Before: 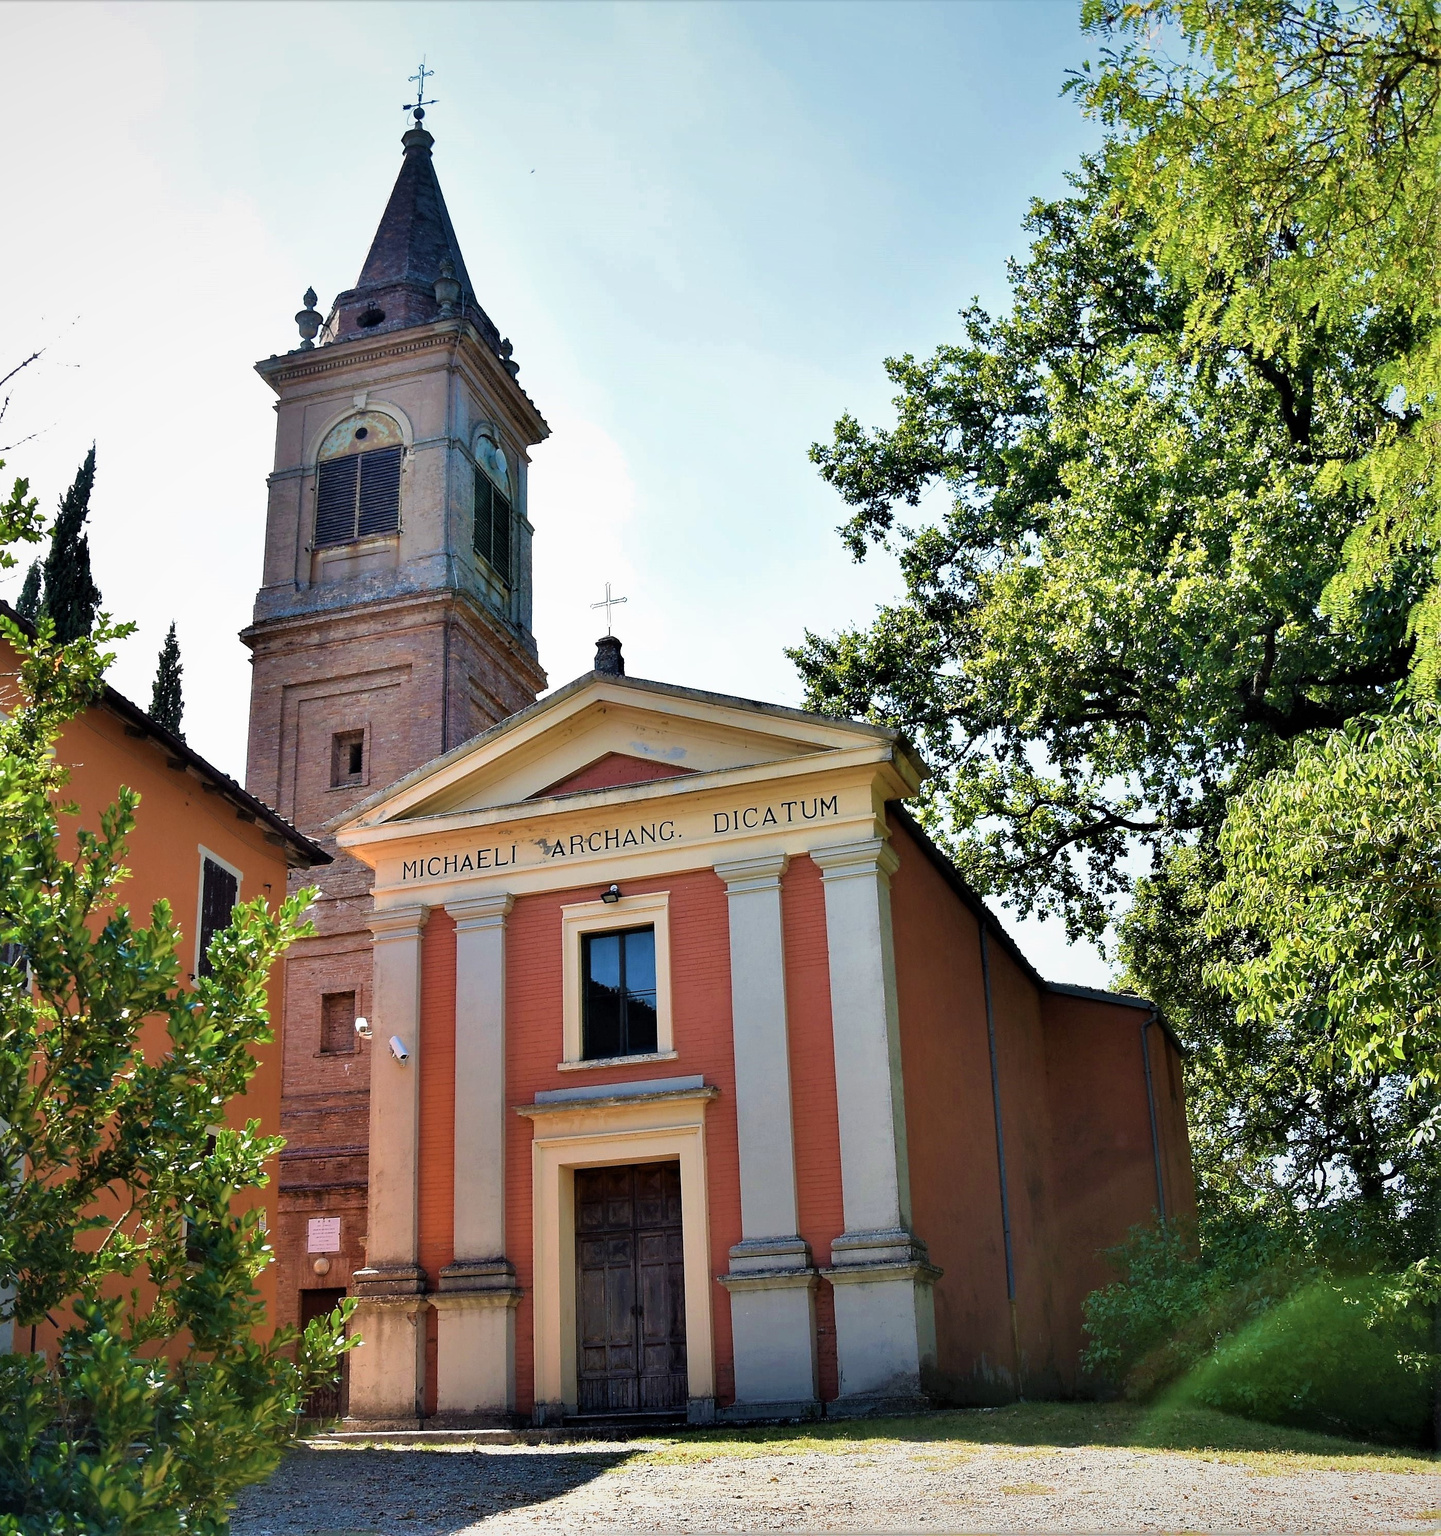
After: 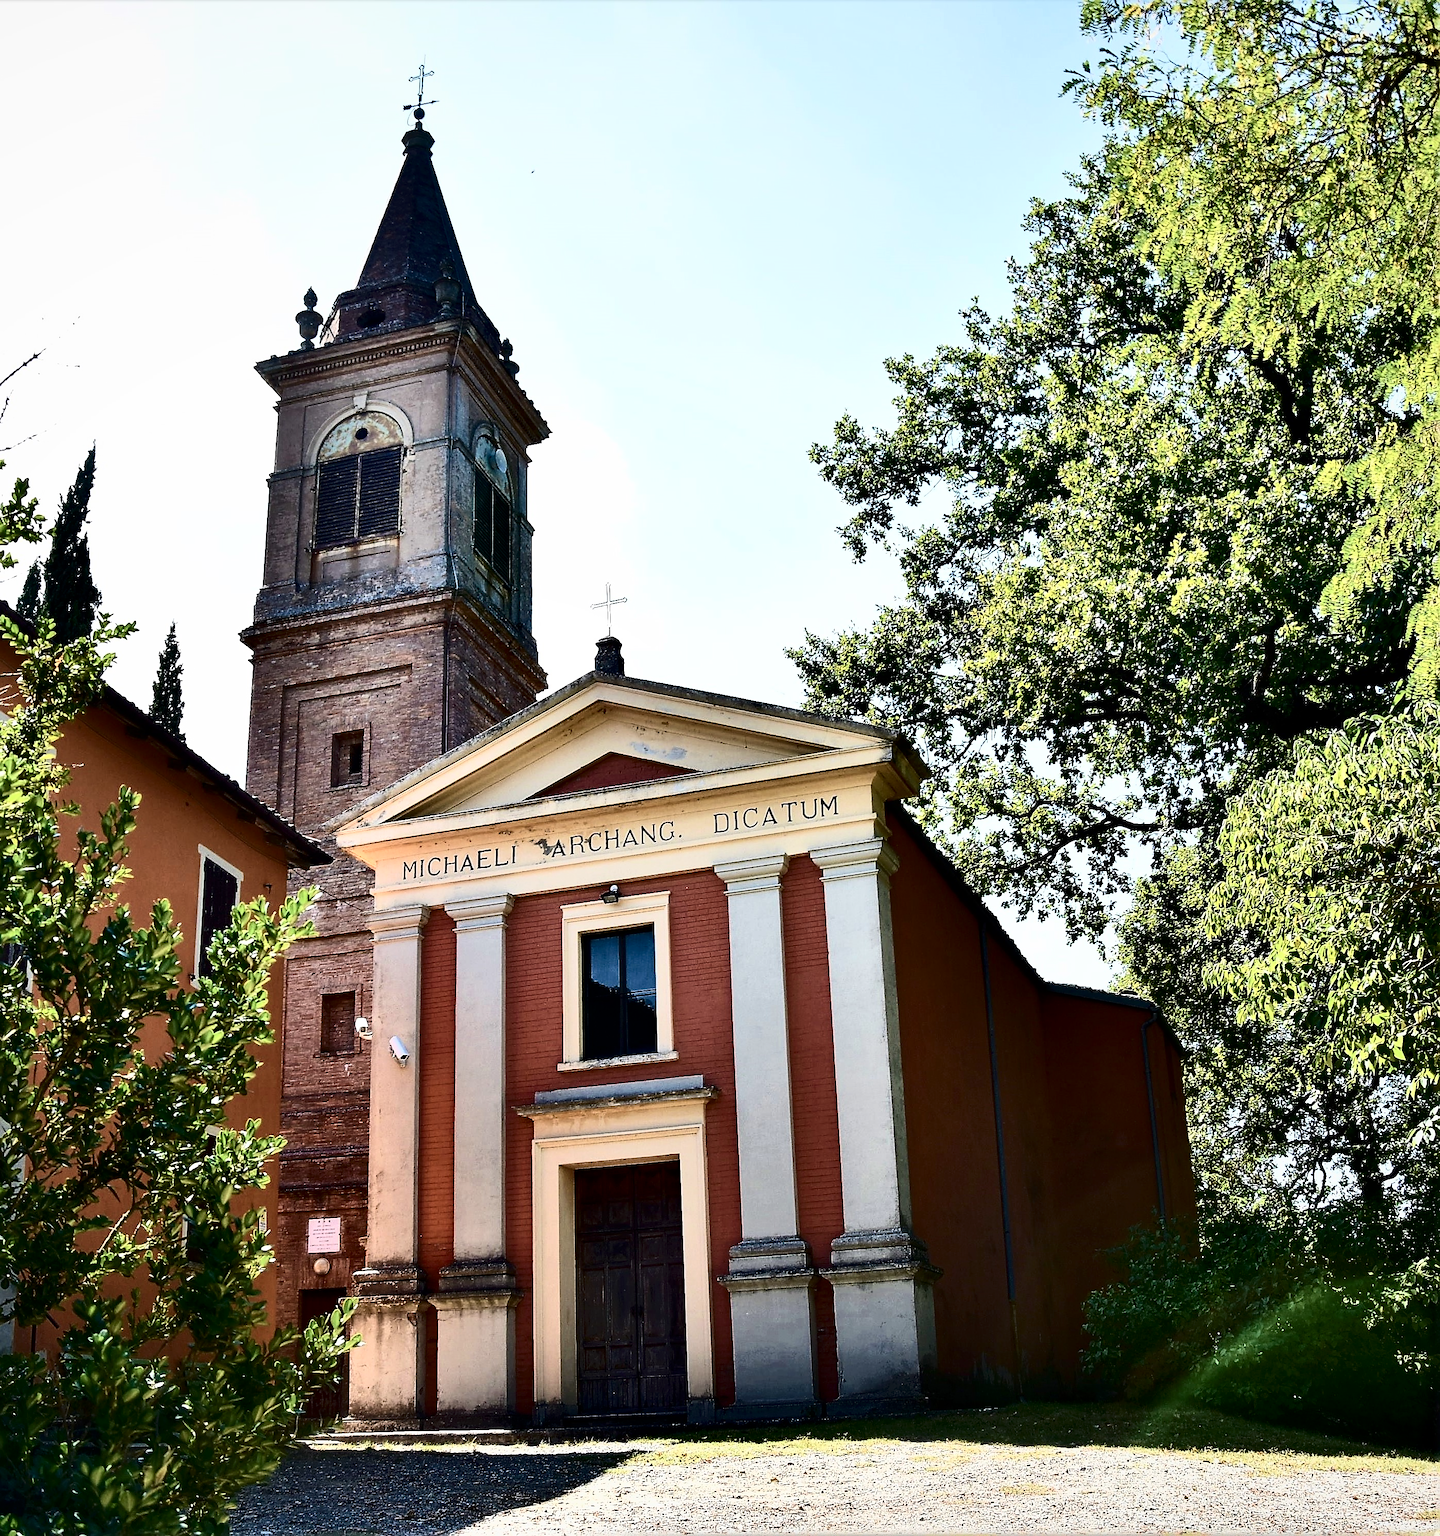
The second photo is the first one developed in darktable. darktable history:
sharpen: on, module defaults
contrast brightness saturation: contrast 0.5, saturation -0.1
